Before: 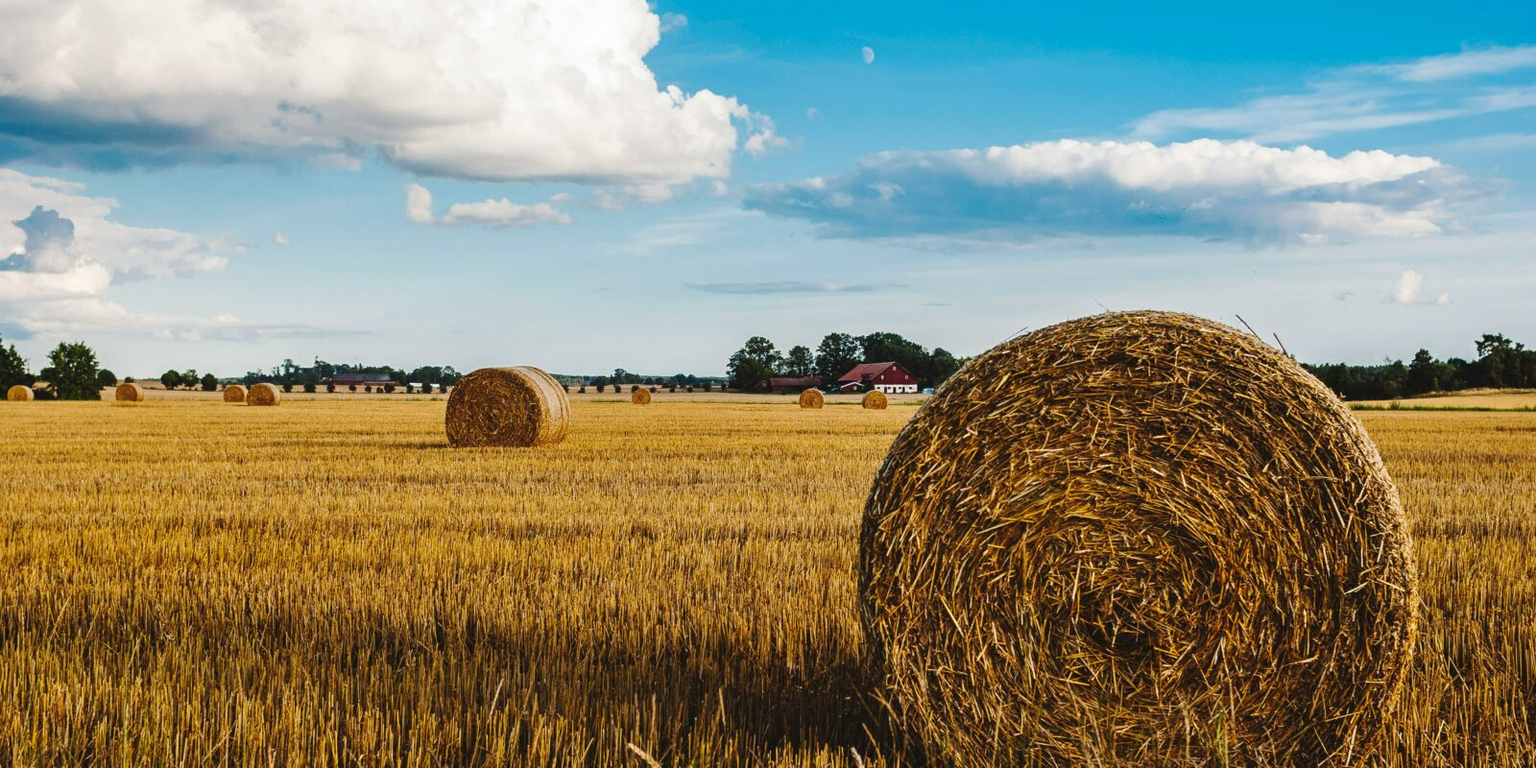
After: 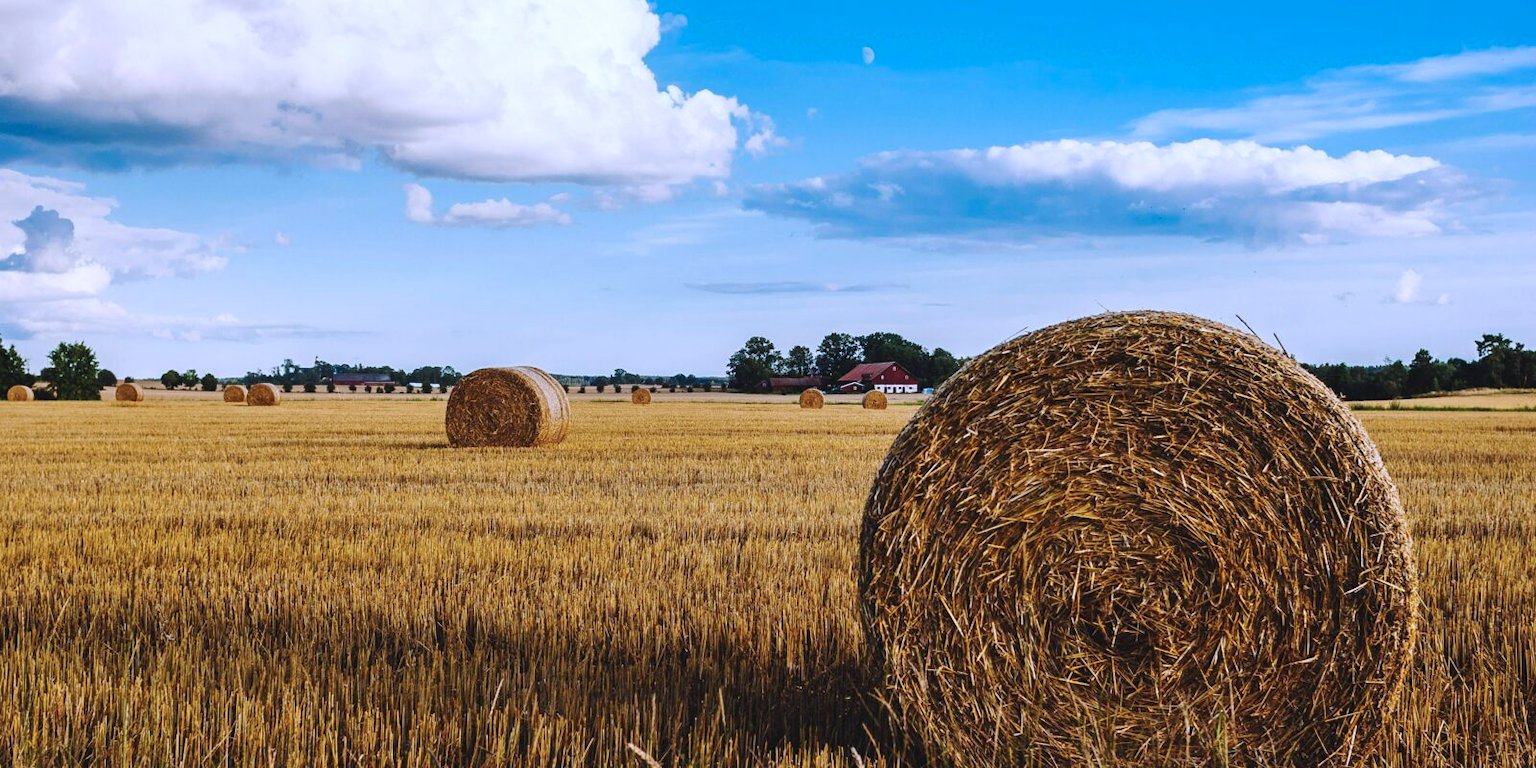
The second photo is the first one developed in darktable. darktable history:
color calibration: illuminant as shot in camera, x 0.379, y 0.396, temperature 4144.71 K
